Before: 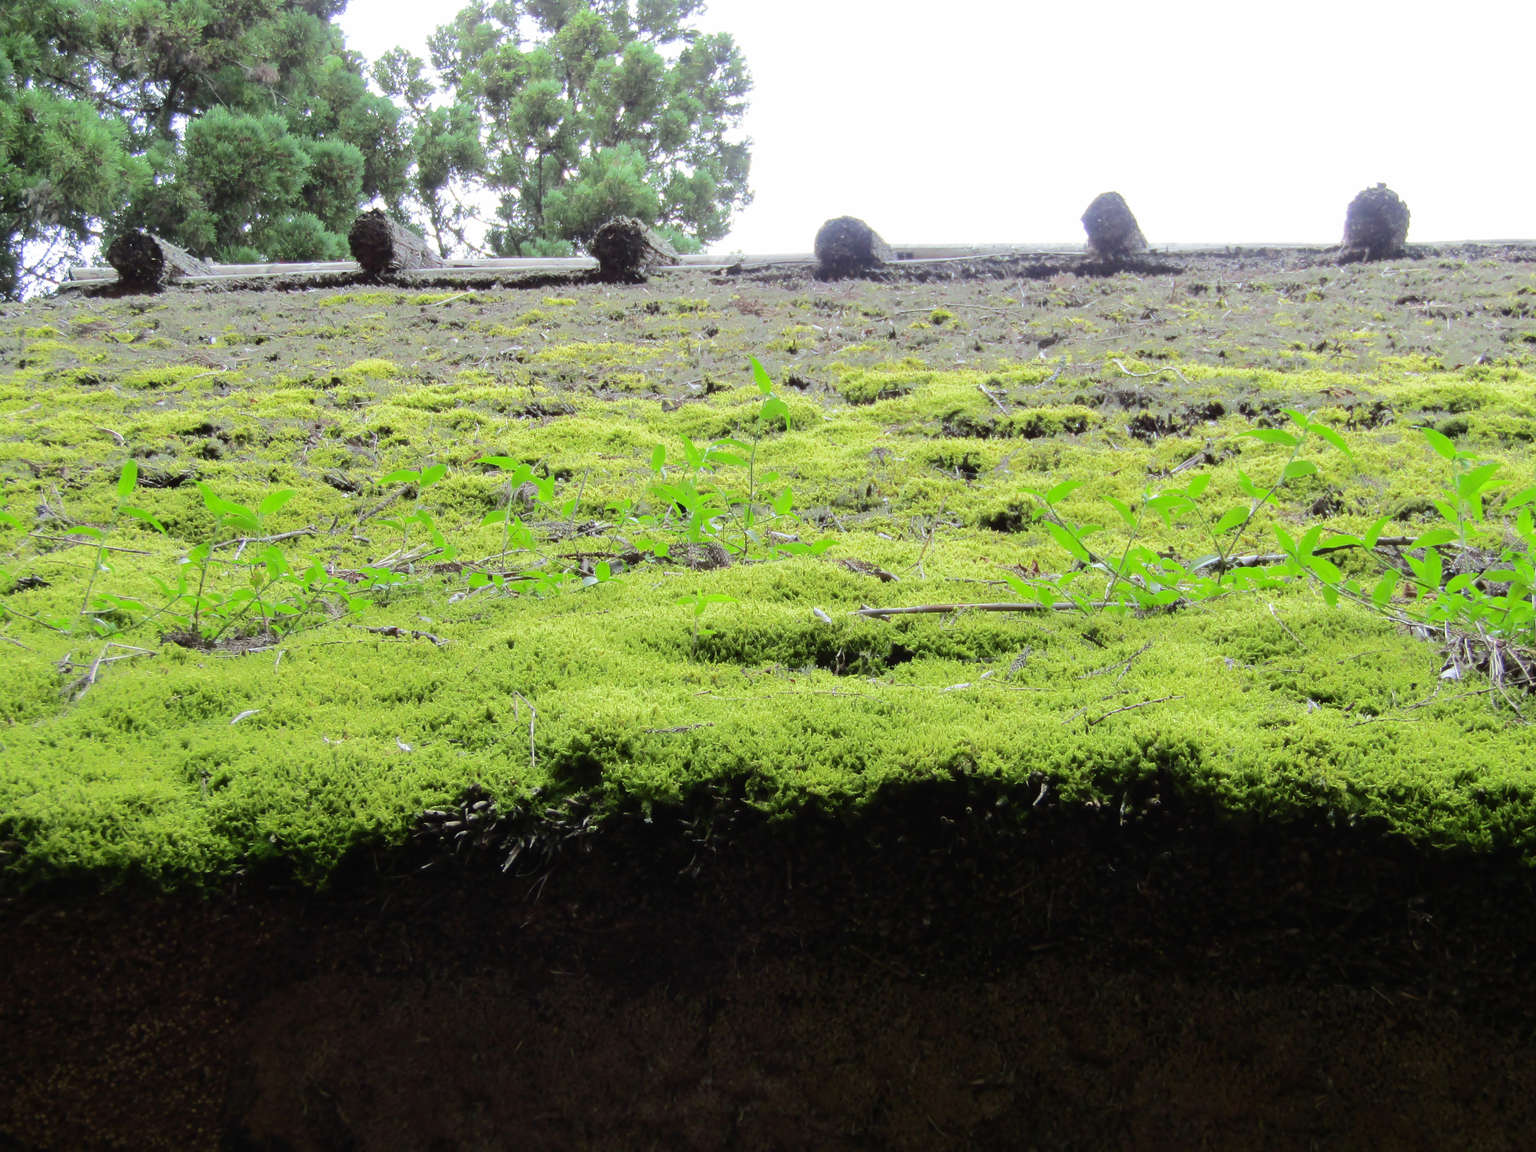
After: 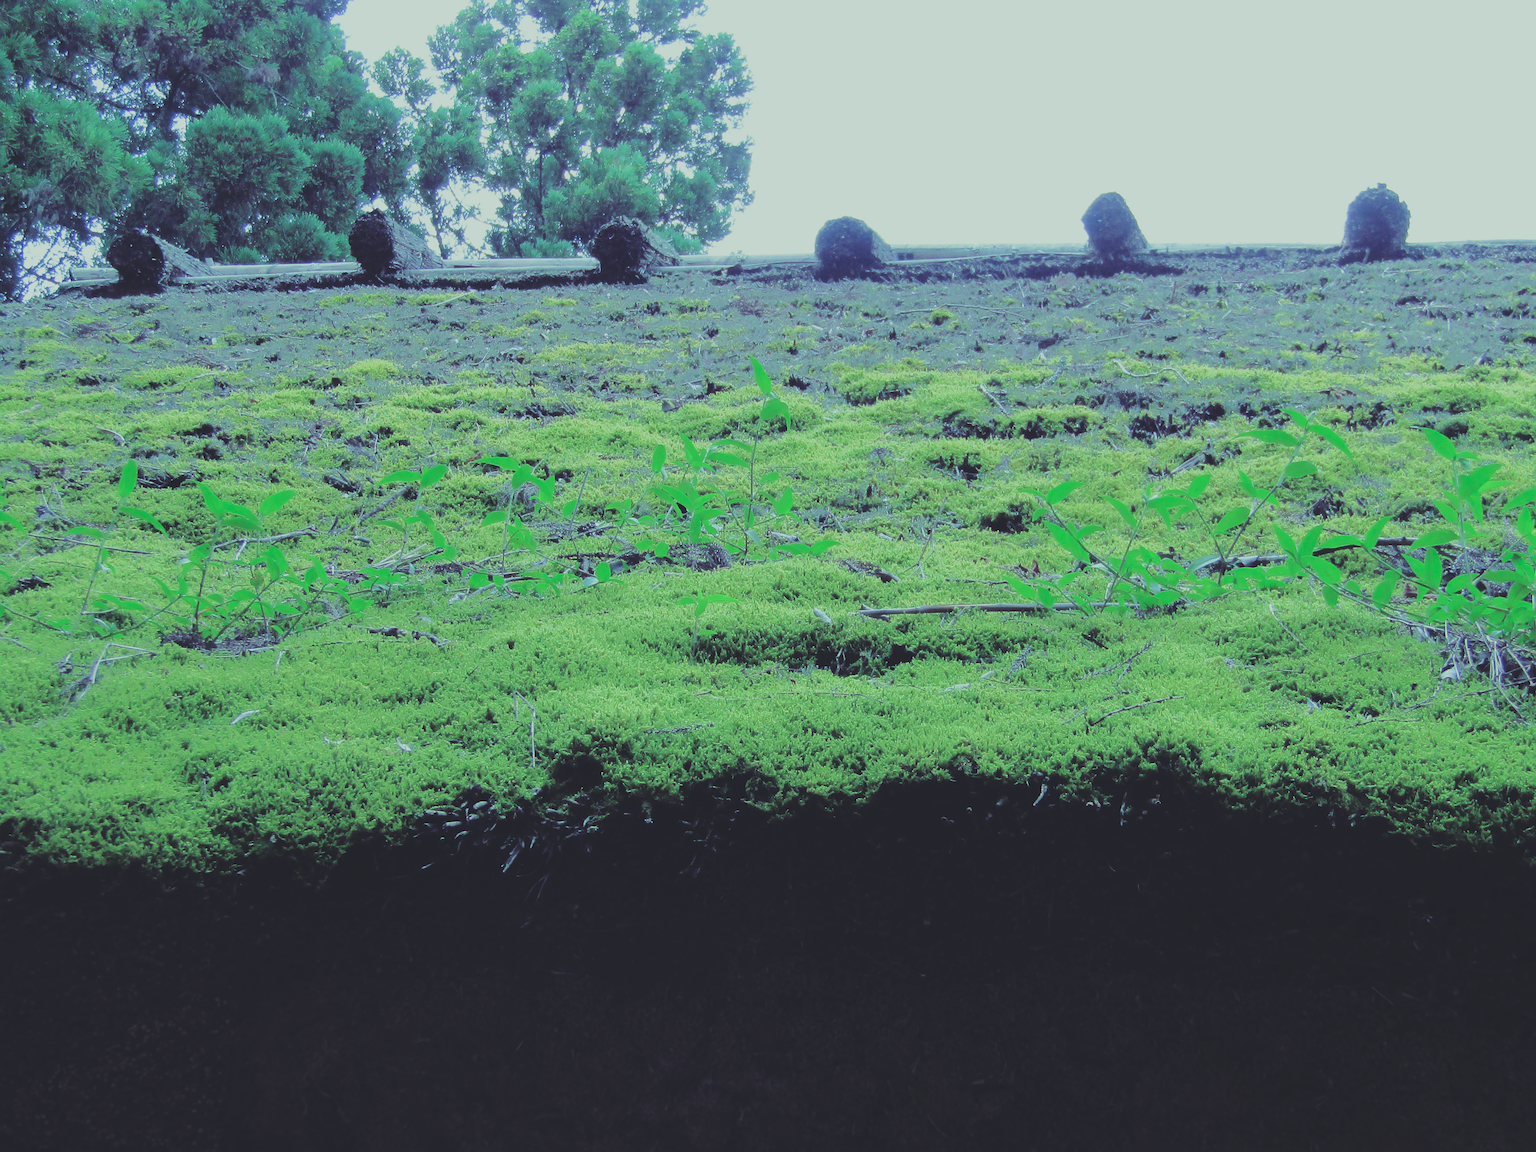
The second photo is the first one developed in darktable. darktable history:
sharpen: on, module defaults
filmic rgb: black relative exposure -7.32 EV, white relative exposure 5.09 EV, hardness 3.2
rgb curve: curves: ch0 [(0, 0.186) (0.314, 0.284) (0.576, 0.466) (0.805, 0.691) (0.936, 0.886)]; ch1 [(0, 0.186) (0.314, 0.284) (0.581, 0.534) (0.771, 0.746) (0.936, 0.958)]; ch2 [(0, 0.216) (0.275, 0.39) (1, 1)], mode RGB, independent channels, compensate middle gray true, preserve colors none
